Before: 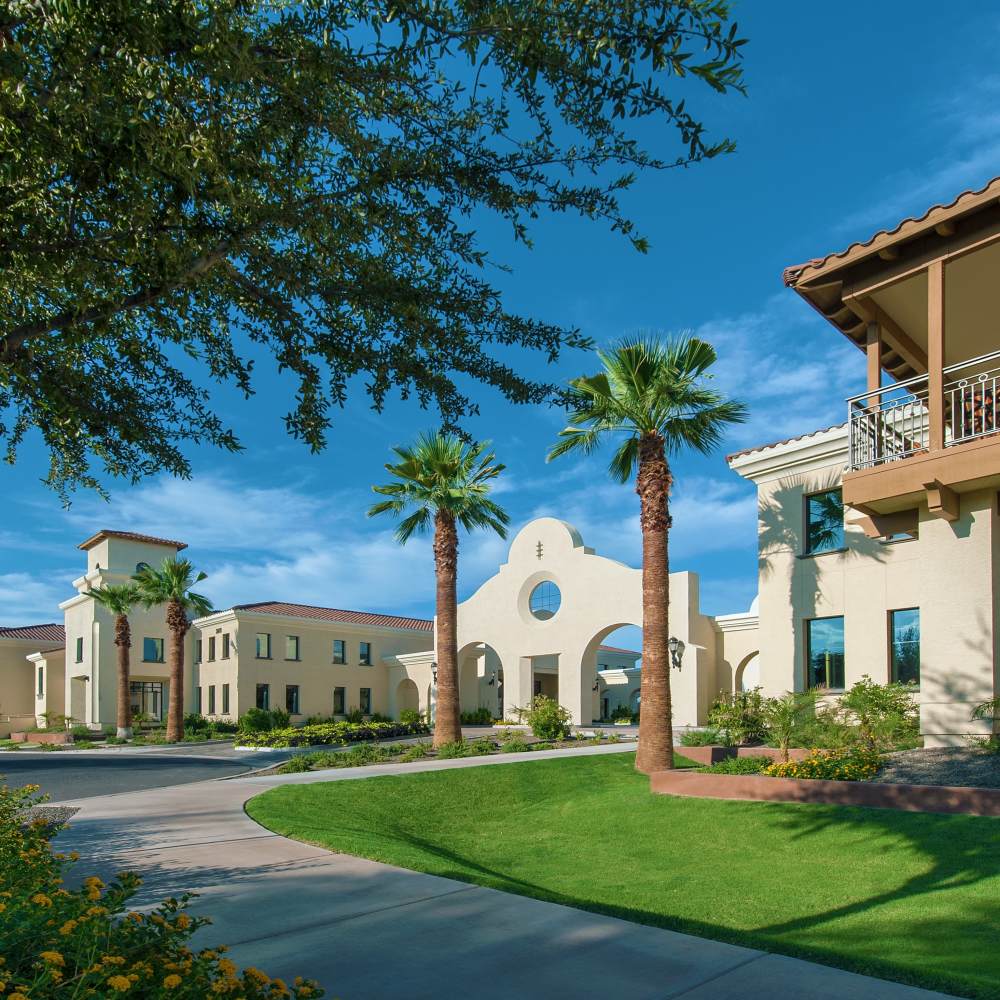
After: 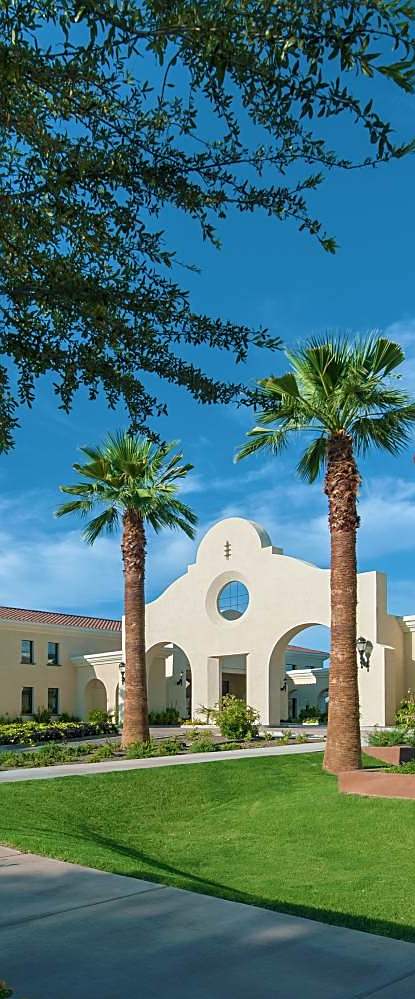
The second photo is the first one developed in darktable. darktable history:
crop: left 31.277%, right 27.145%
sharpen: on, module defaults
